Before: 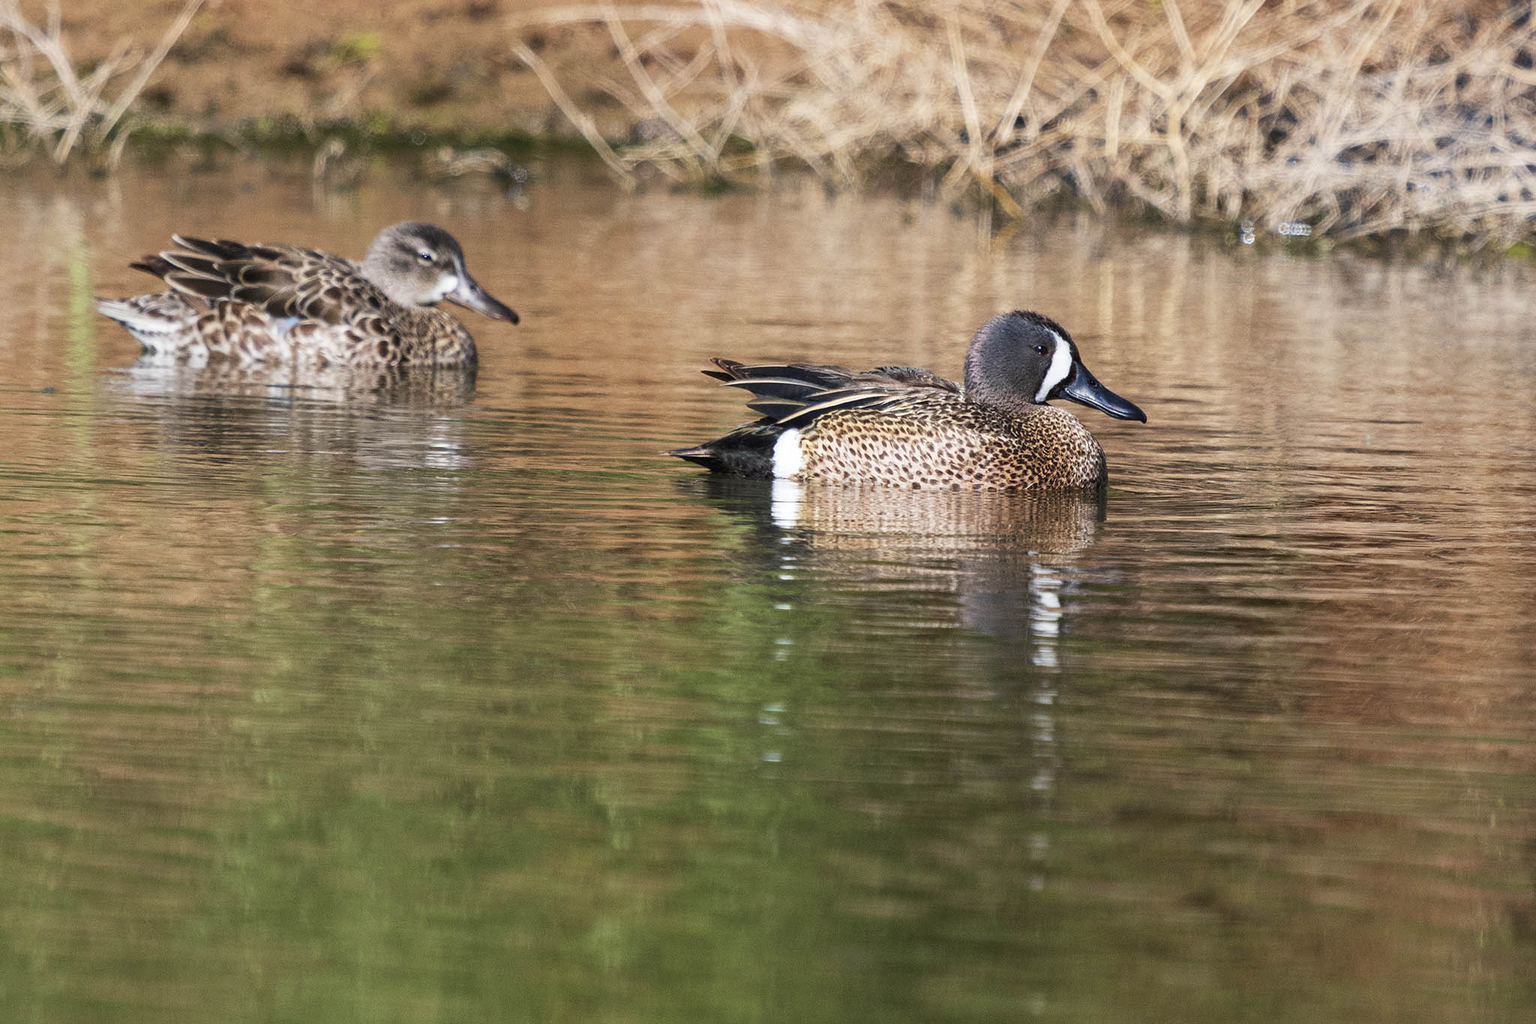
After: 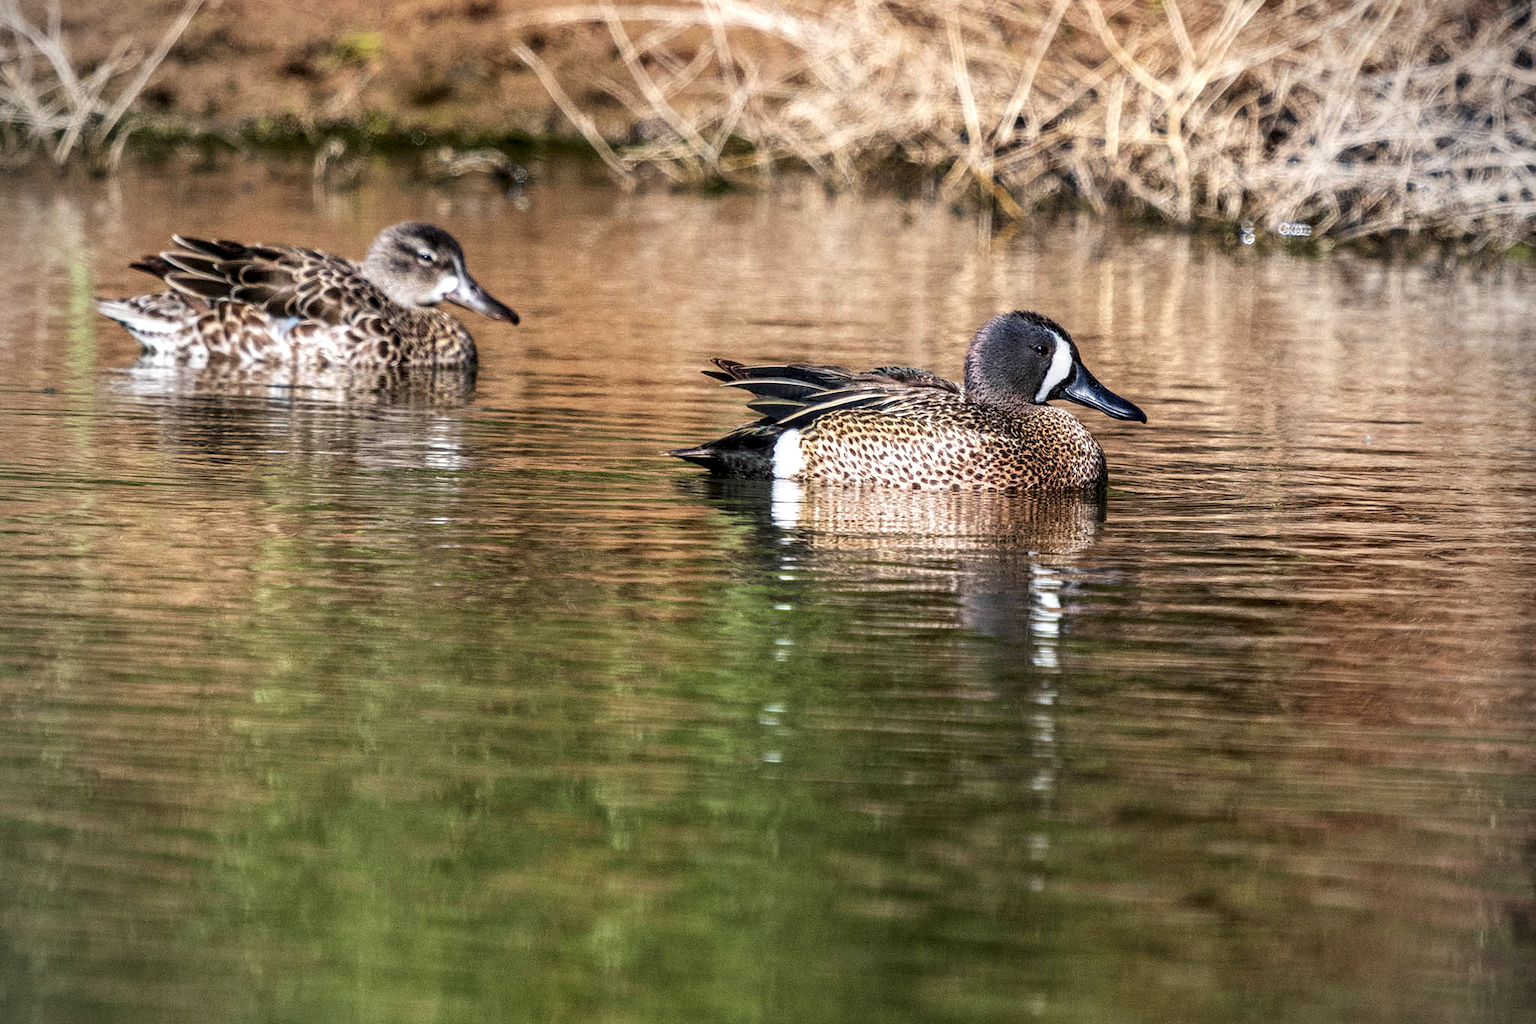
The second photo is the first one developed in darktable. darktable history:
local contrast: detail 160%
vignetting: unbound false
